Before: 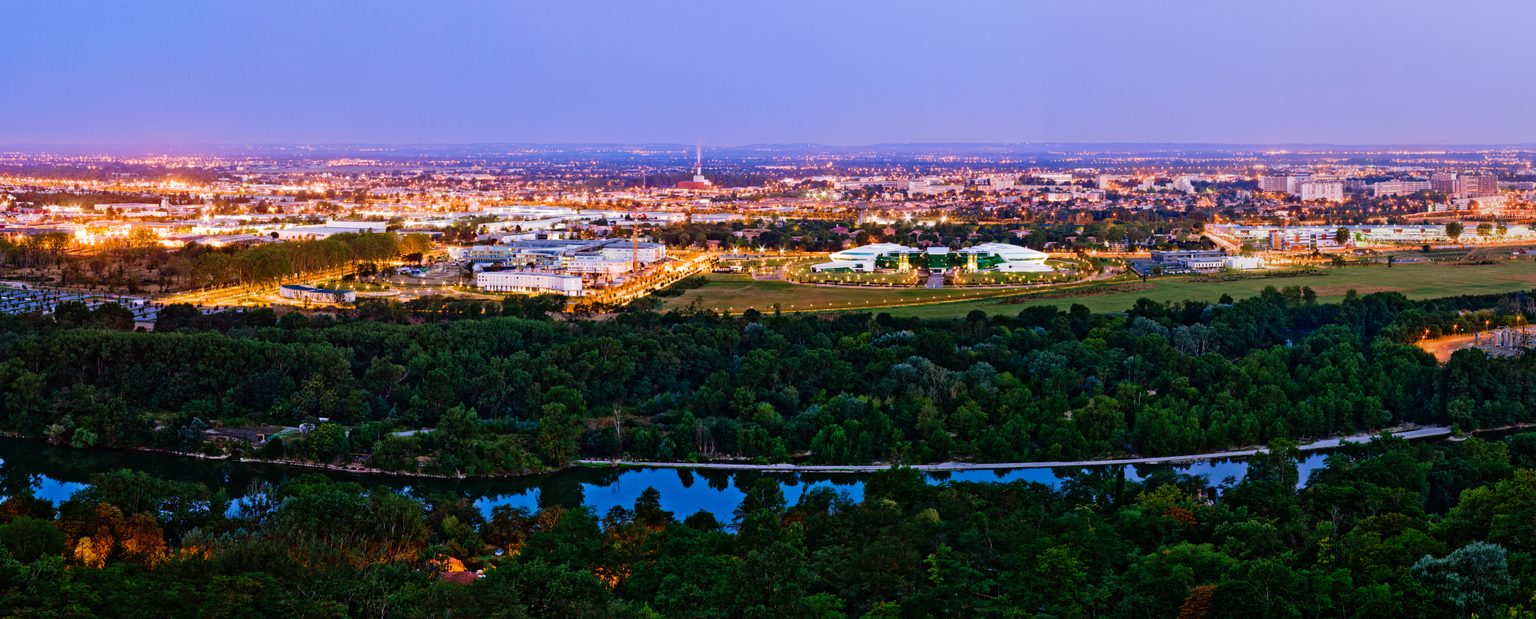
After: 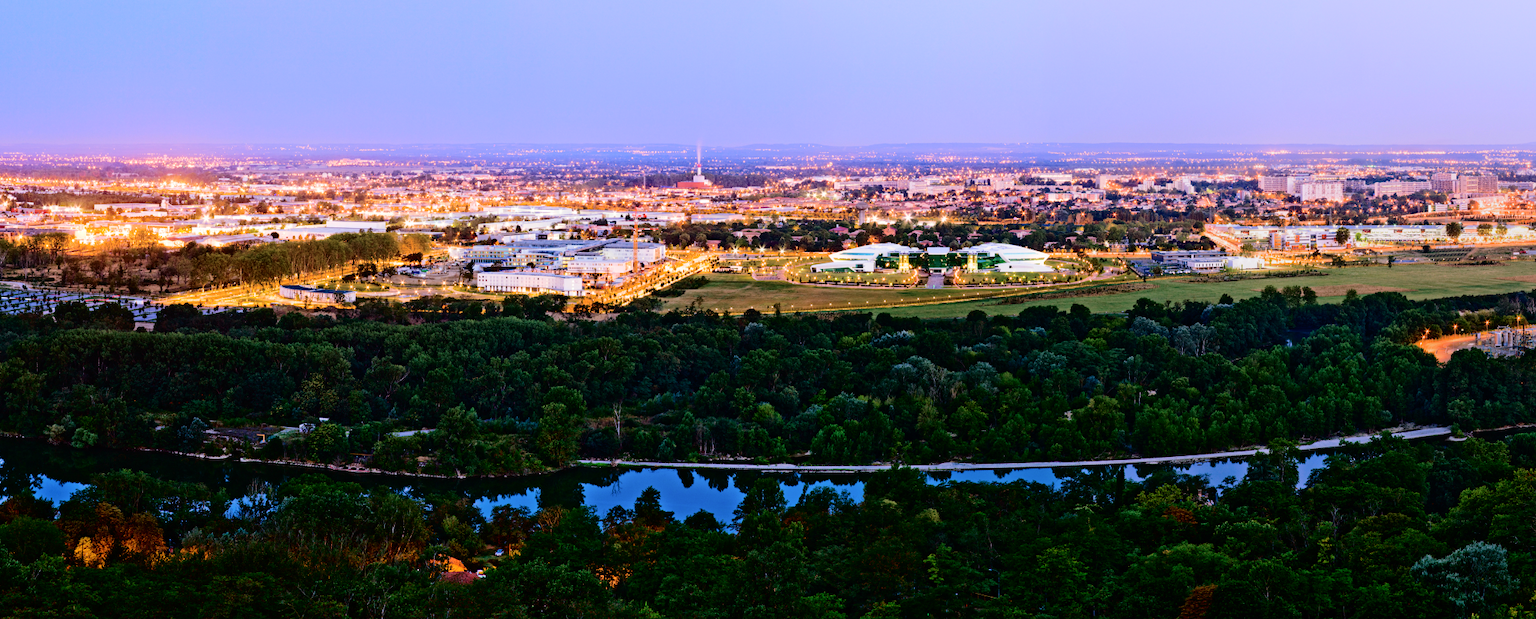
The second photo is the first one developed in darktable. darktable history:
tone curve: curves: ch0 [(0, 0) (0.003, 0.002) (0.011, 0.008) (0.025, 0.016) (0.044, 0.026) (0.069, 0.04) (0.1, 0.061) (0.136, 0.104) (0.177, 0.15) (0.224, 0.22) (0.277, 0.307) (0.335, 0.399) (0.399, 0.492) (0.468, 0.575) (0.543, 0.638) (0.623, 0.701) (0.709, 0.778) (0.801, 0.85) (0.898, 0.934) (1, 1)], color space Lab, independent channels, preserve colors none
shadows and highlights: shadows -22.62, highlights 47.01, soften with gaussian
